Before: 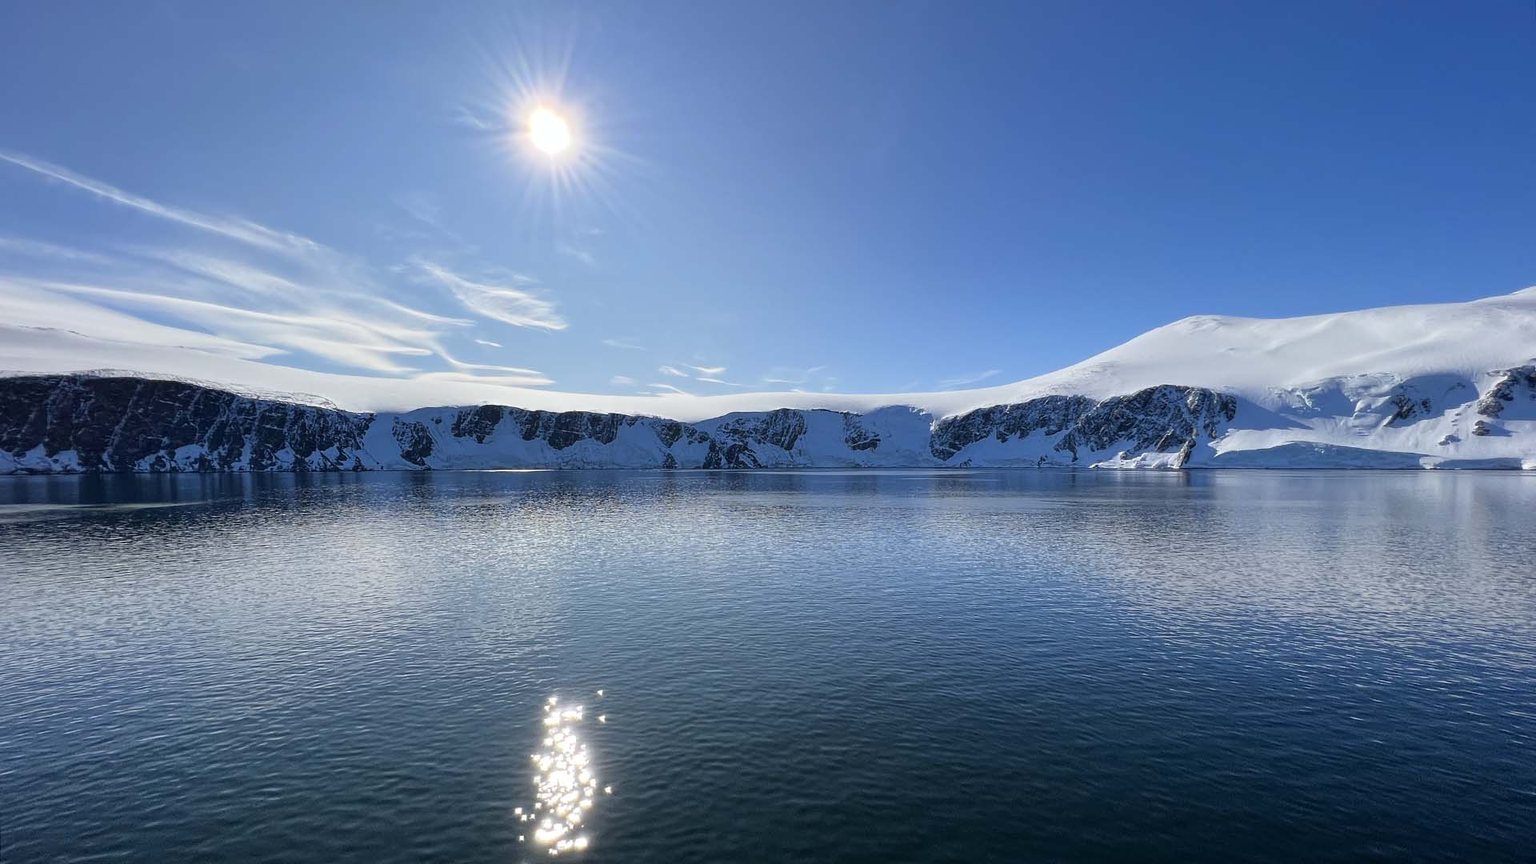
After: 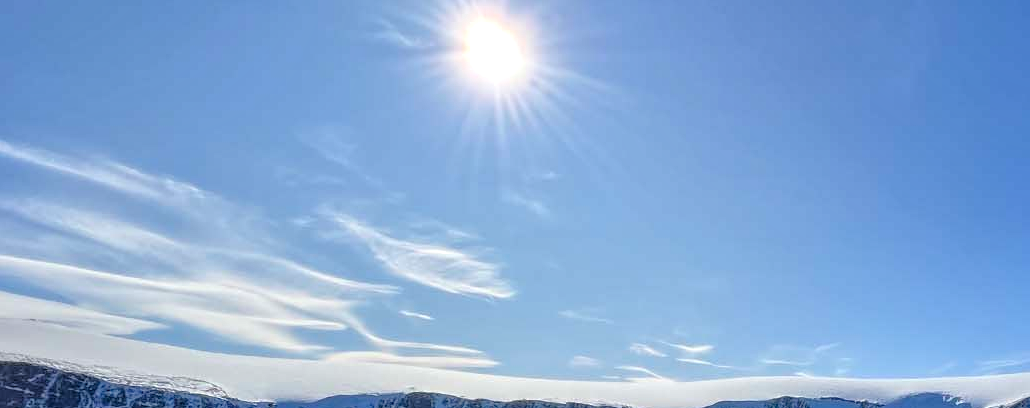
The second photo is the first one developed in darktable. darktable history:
crop: left 10.121%, top 10.631%, right 36.218%, bottom 51.526%
tone equalizer: -7 EV 0.15 EV, -6 EV 0.6 EV, -5 EV 1.15 EV, -4 EV 1.33 EV, -3 EV 1.15 EV, -2 EV 0.6 EV, -1 EV 0.15 EV, mask exposure compensation -0.5 EV
local contrast: highlights 0%, shadows 0%, detail 133%
